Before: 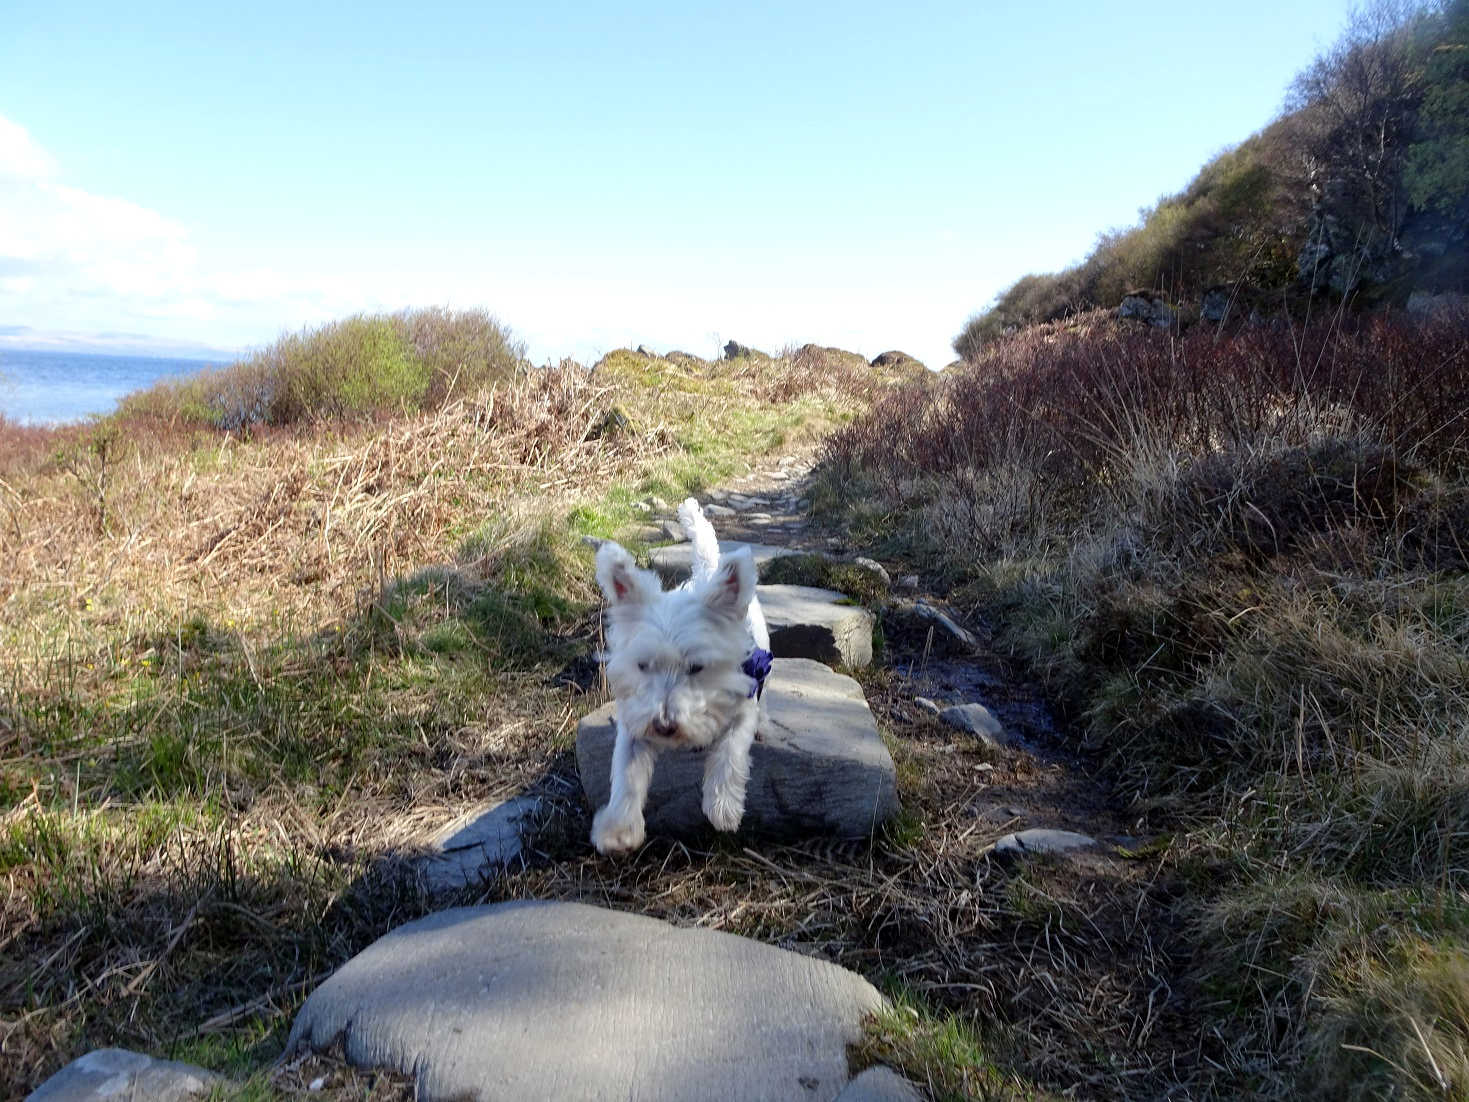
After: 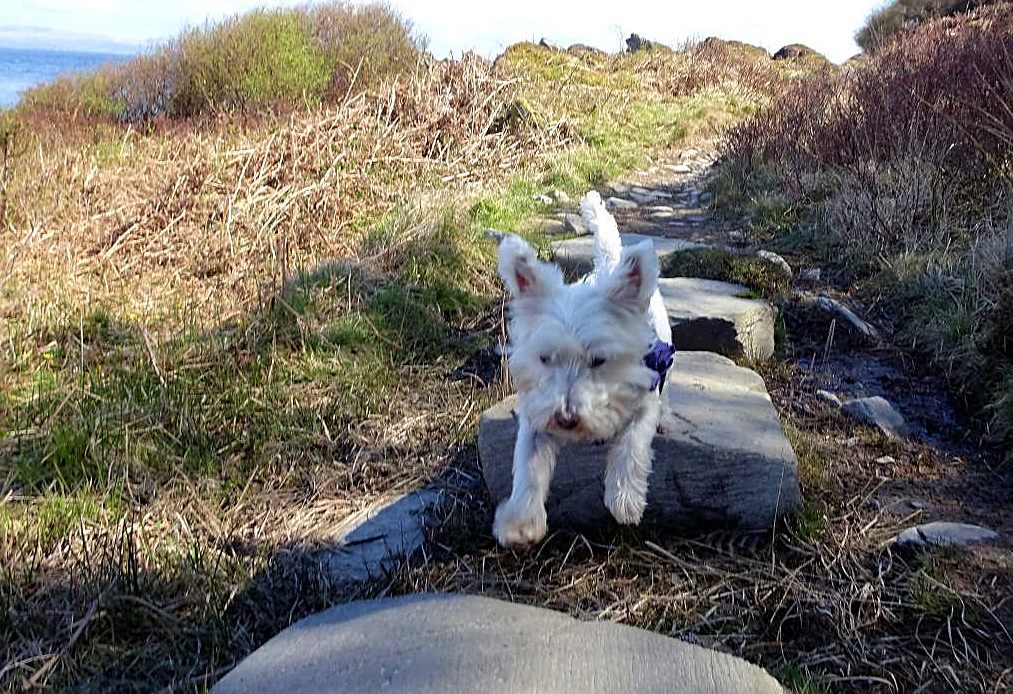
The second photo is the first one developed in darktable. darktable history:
crop: left 6.681%, top 27.934%, right 24.297%, bottom 9.089%
sharpen: on, module defaults
velvia: on, module defaults
